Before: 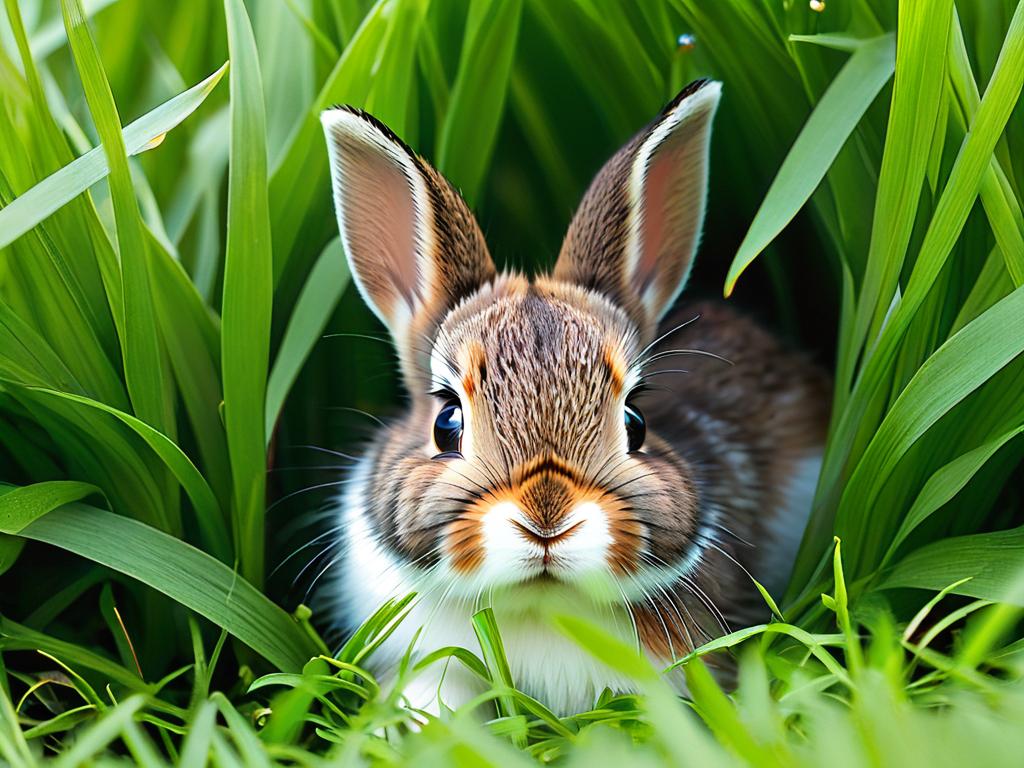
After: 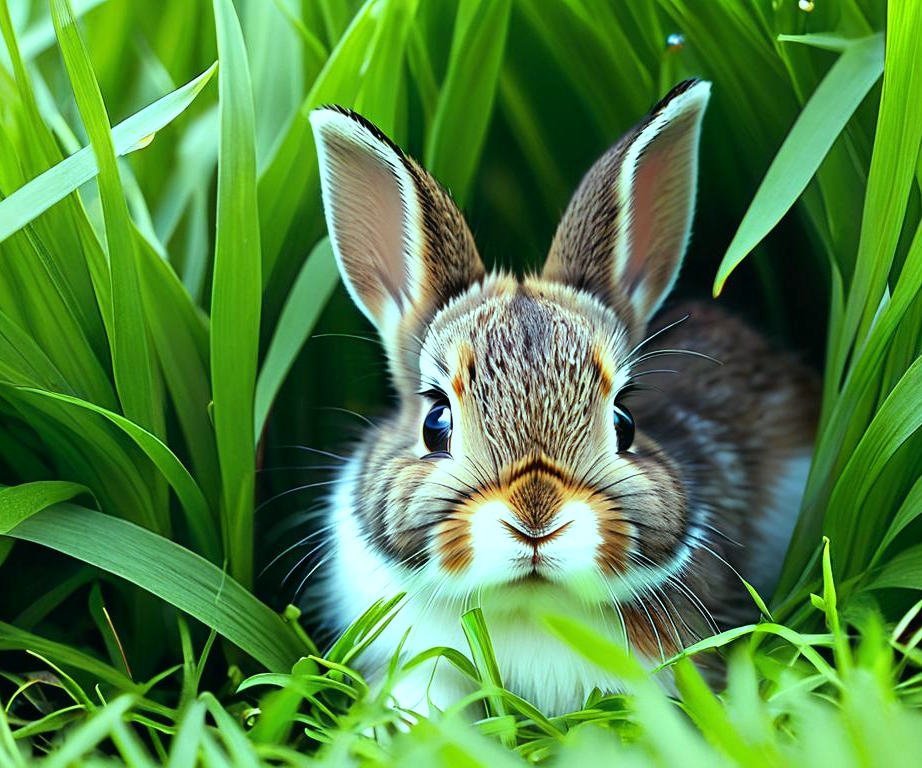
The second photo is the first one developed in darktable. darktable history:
crop and rotate: left 1.088%, right 8.807%
color balance: mode lift, gamma, gain (sRGB), lift [0.997, 0.979, 1.021, 1.011], gamma [1, 1.084, 0.916, 0.998], gain [1, 0.87, 1.13, 1.101], contrast 4.55%, contrast fulcrum 38.24%, output saturation 104.09%
